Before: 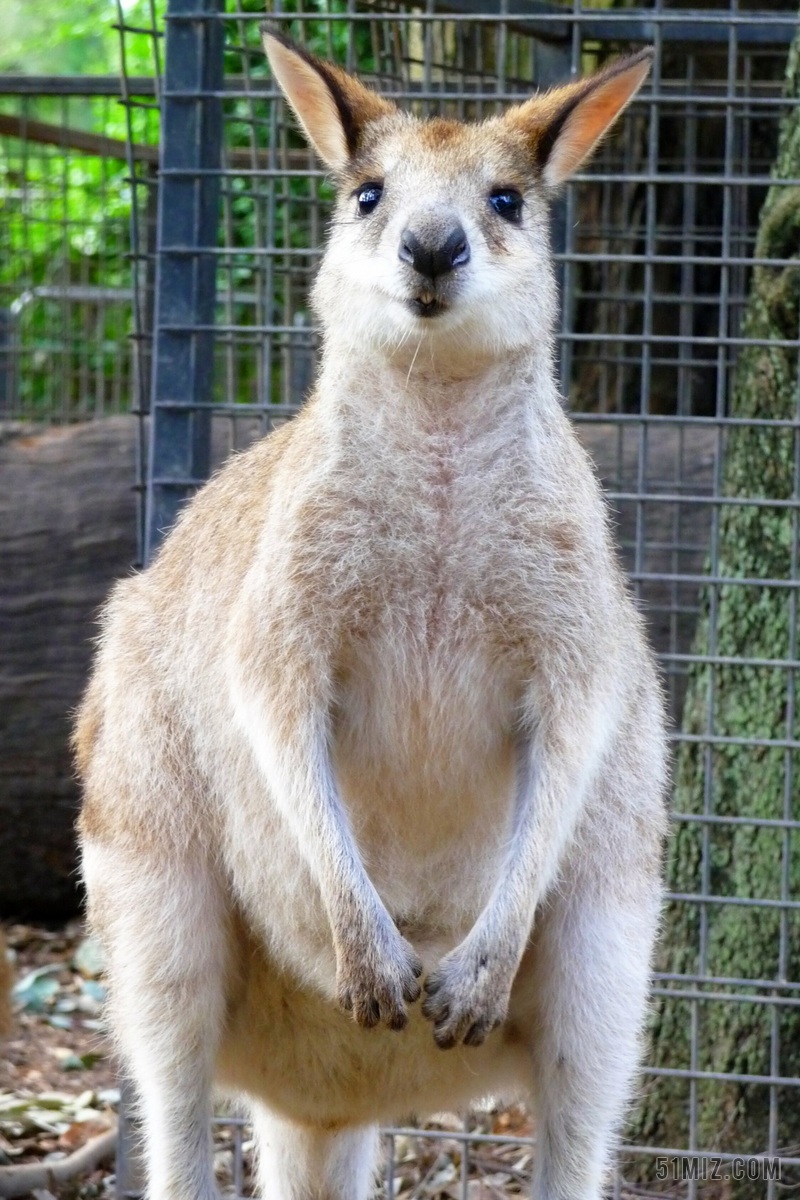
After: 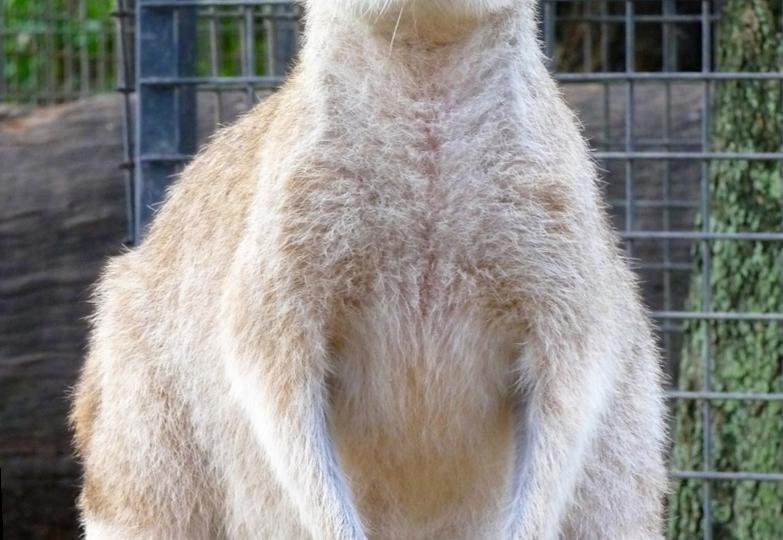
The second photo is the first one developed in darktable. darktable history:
crop and rotate: top 26.056%, bottom 25.543%
rotate and perspective: rotation -2.12°, lens shift (vertical) 0.009, lens shift (horizontal) -0.008, automatic cropping original format, crop left 0.036, crop right 0.964, crop top 0.05, crop bottom 0.959
